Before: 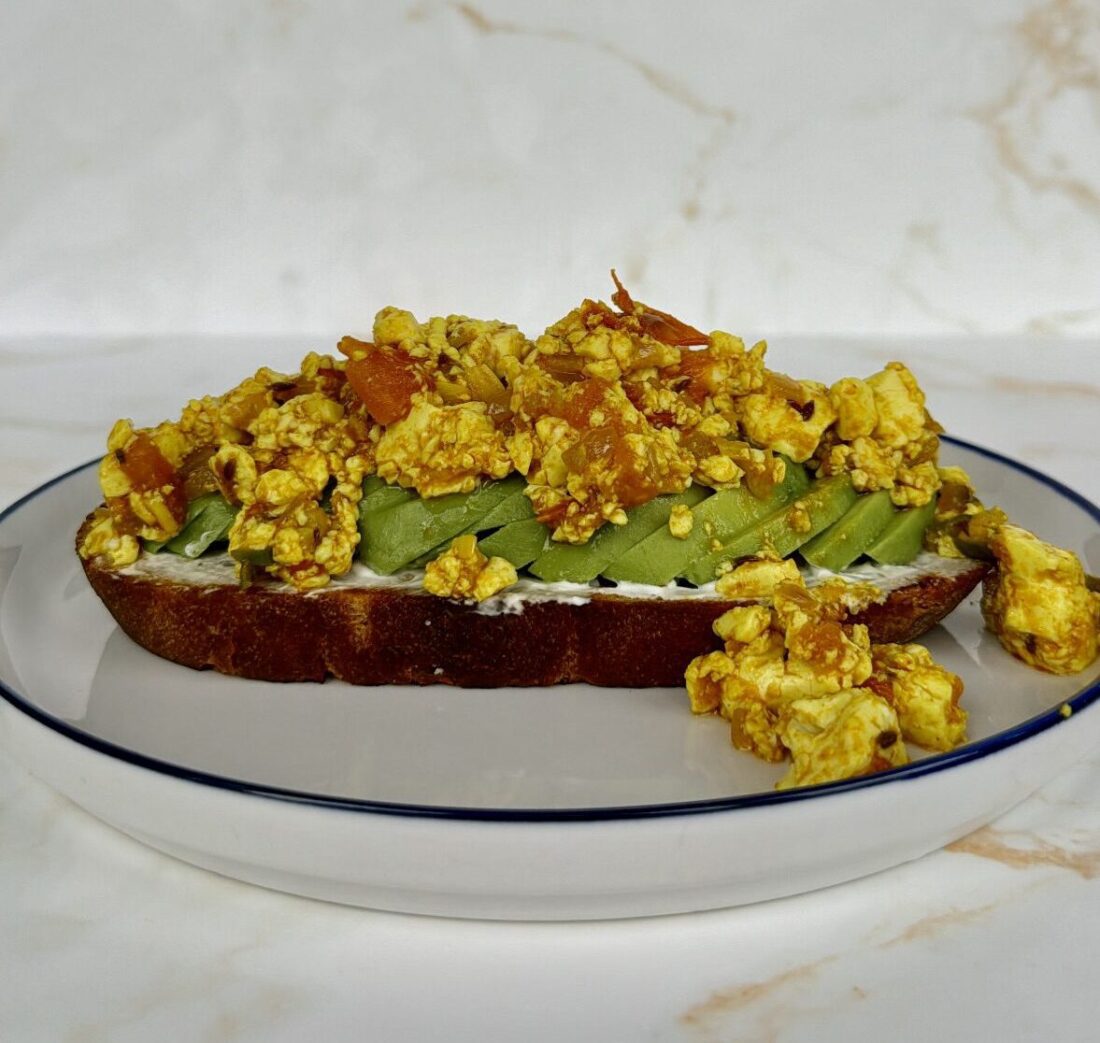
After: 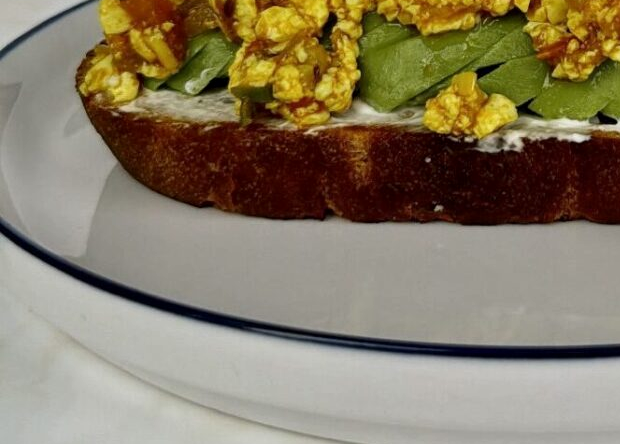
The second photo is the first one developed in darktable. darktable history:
crop: top 44.483%, right 43.593%, bottom 12.892%
rotate and perspective: crop left 0, crop top 0
local contrast: mode bilateral grid, contrast 20, coarseness 50, detail 120%, midtone range 0.2
